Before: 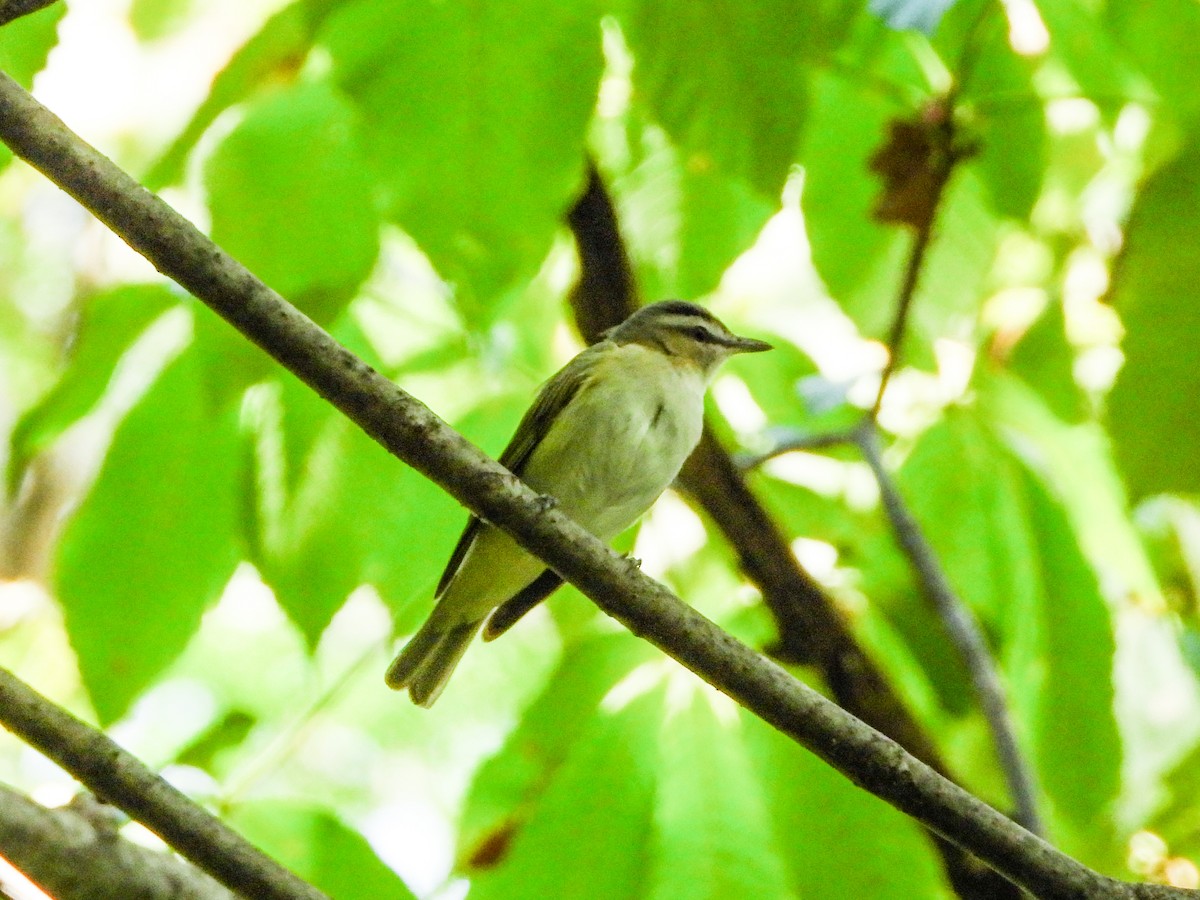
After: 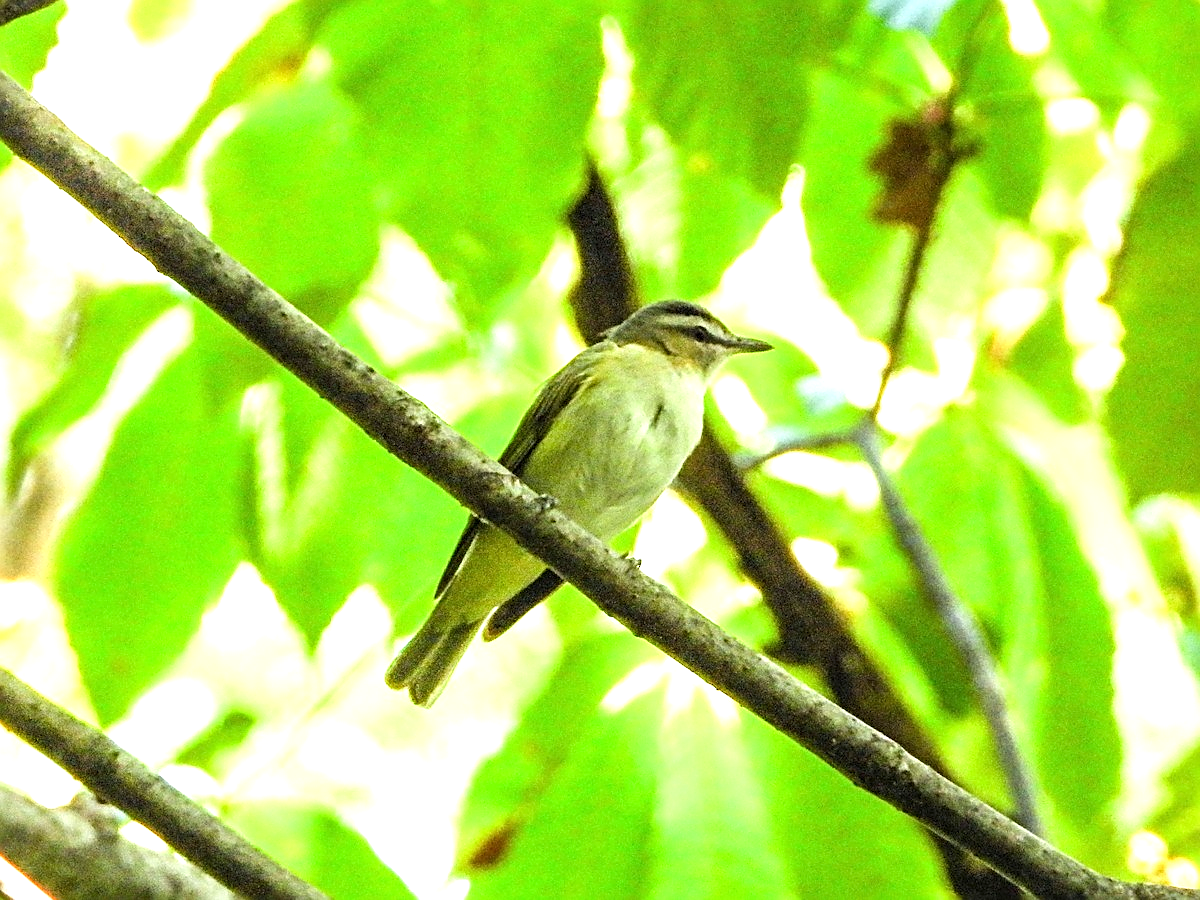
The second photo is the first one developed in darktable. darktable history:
exposure: black level correction 0, exposure 0.703 EV, compensate highlight preservation false
sharpen: amount 0.746
